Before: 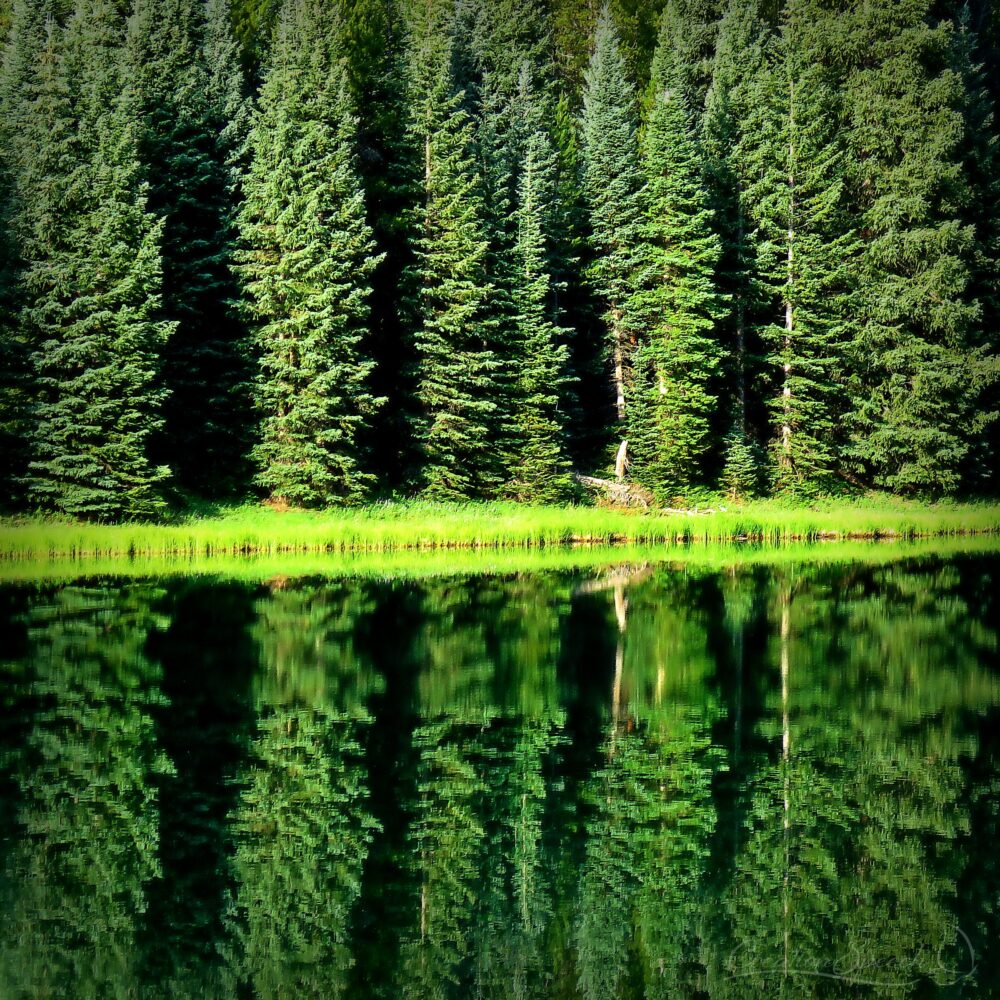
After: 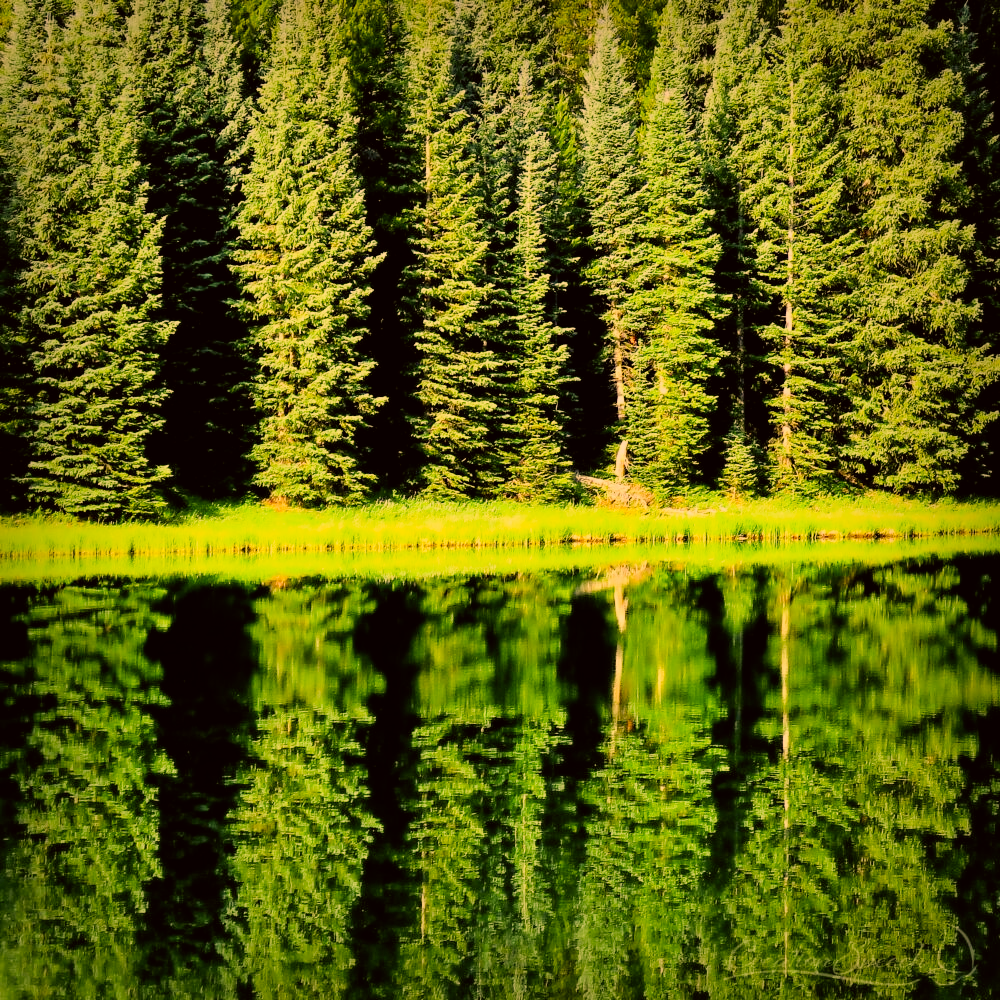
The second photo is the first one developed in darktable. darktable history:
exposure: exposure 1 EV, compensate highlight preservation false
filmic rgb: black relative exposure -7.22 EV, white relative exposure 5.34 EV, hardness 3.02
color correction: highlights a* 18.39, highlights b* 35.57, shadows a* 1.4, shadows b* 6.24, saturation 1.03
